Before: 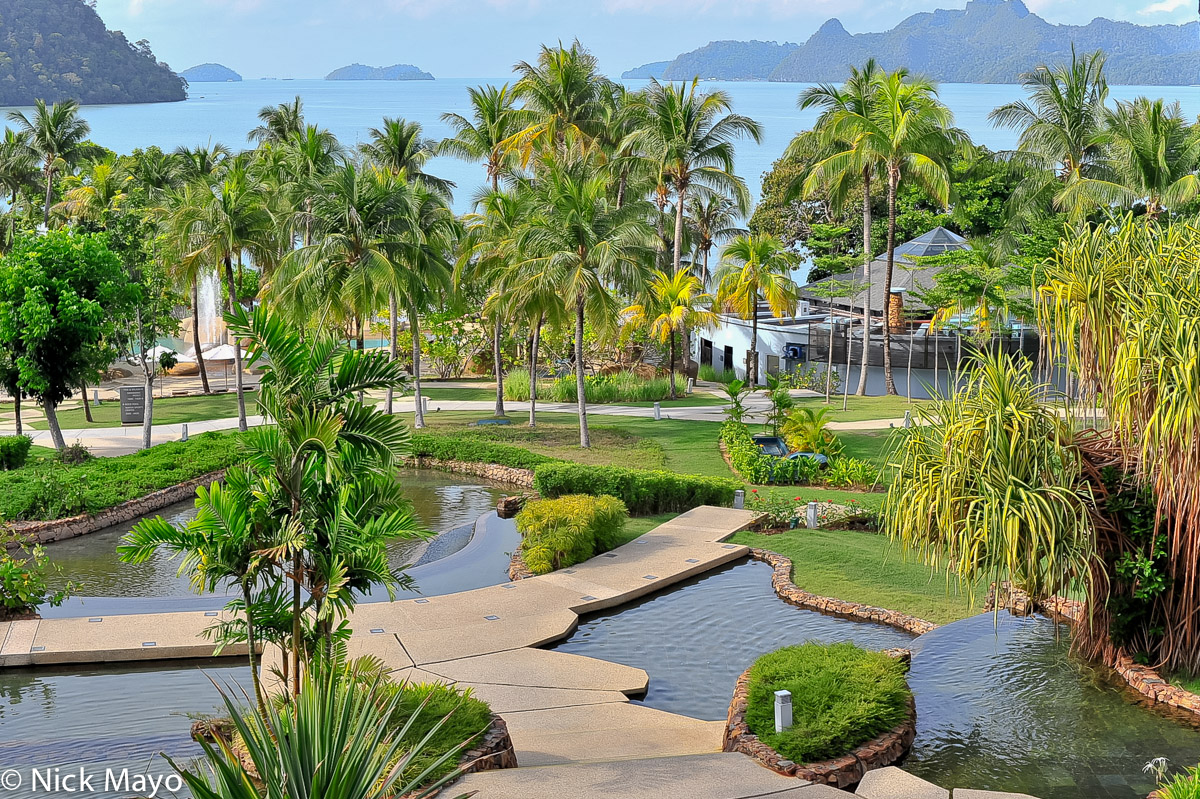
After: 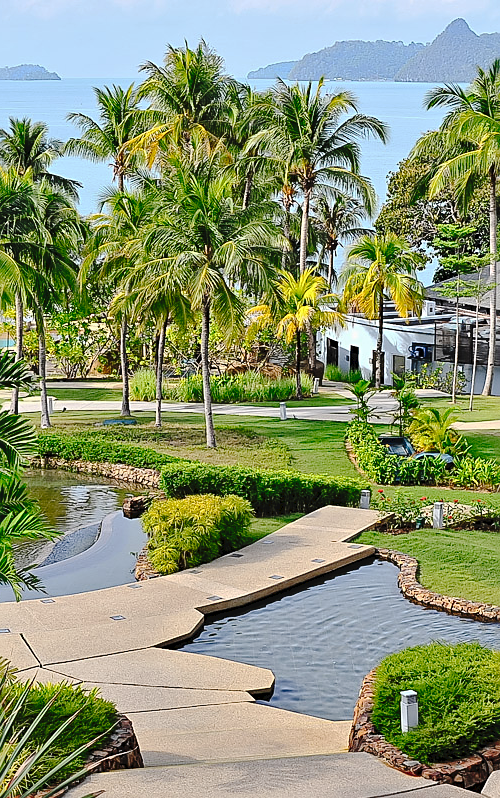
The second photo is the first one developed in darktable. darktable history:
sharpen: on, module defaults
rgb curve: curves: ch0 [(0, 0) (0.078, 0.051) (0.929, 0.956) (1, 1)], compensate middle gray true
crop: left 31.229%, right 27.105%
tone curve: curves: ch0 [(0, 0) (0.003, 0.041) (0.011, 0.042) (0.025, 0.041) (0.044, 0.043) (0.069, 0.048) (0.1, 0.059) (0.136, 0.079) (0.177, 0.107) (0.224, 0.152) (0.277, 0.235) (0.335, 0.331) (0.399, 0.427) (0.468, 0.512) (0.543, 0.595) (0.623, 0.668) (0.709, 0.736) (0.801, 0.813) (0.898, 0.891) (1, 1)], preserve colors none
